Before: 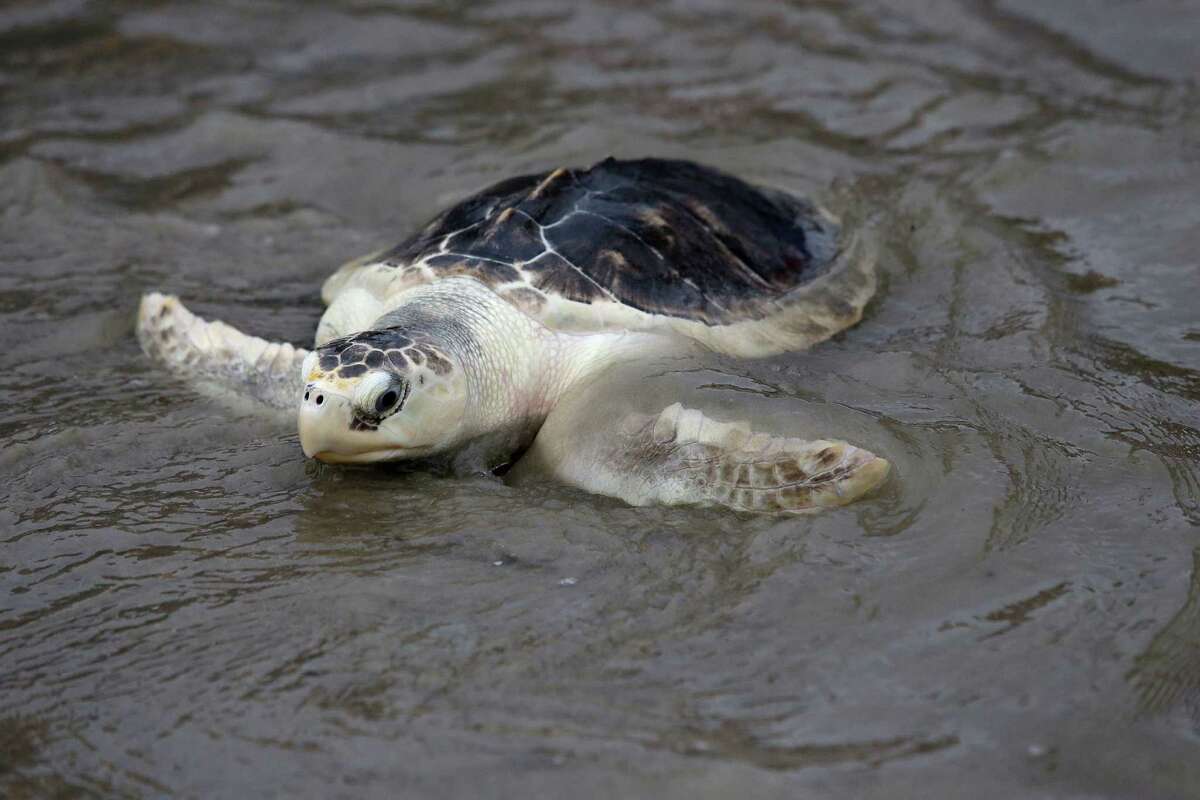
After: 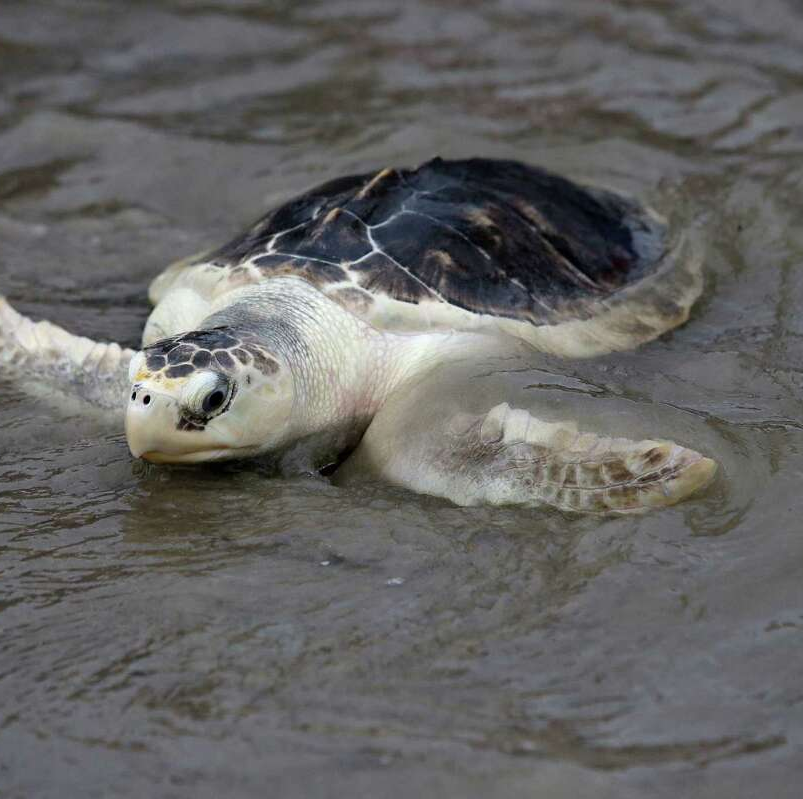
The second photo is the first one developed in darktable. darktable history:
crop and rotate: left 14.422%, right 18.646%
